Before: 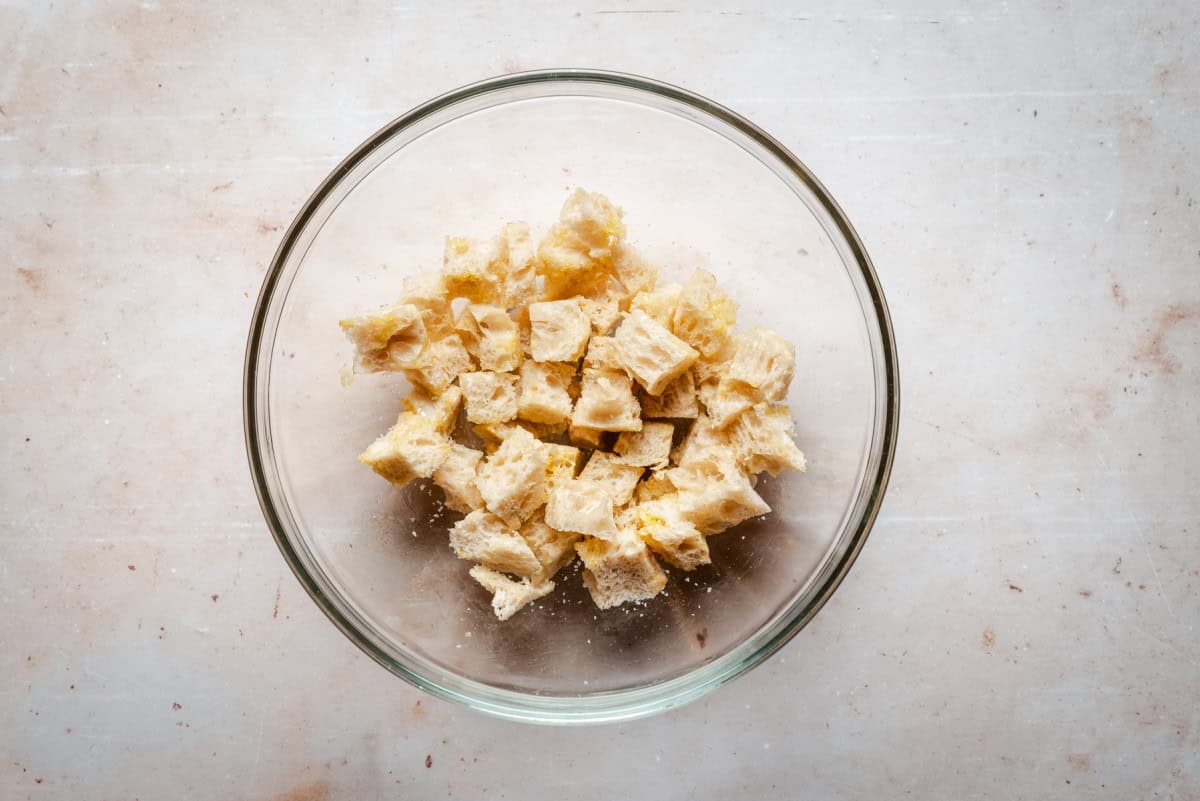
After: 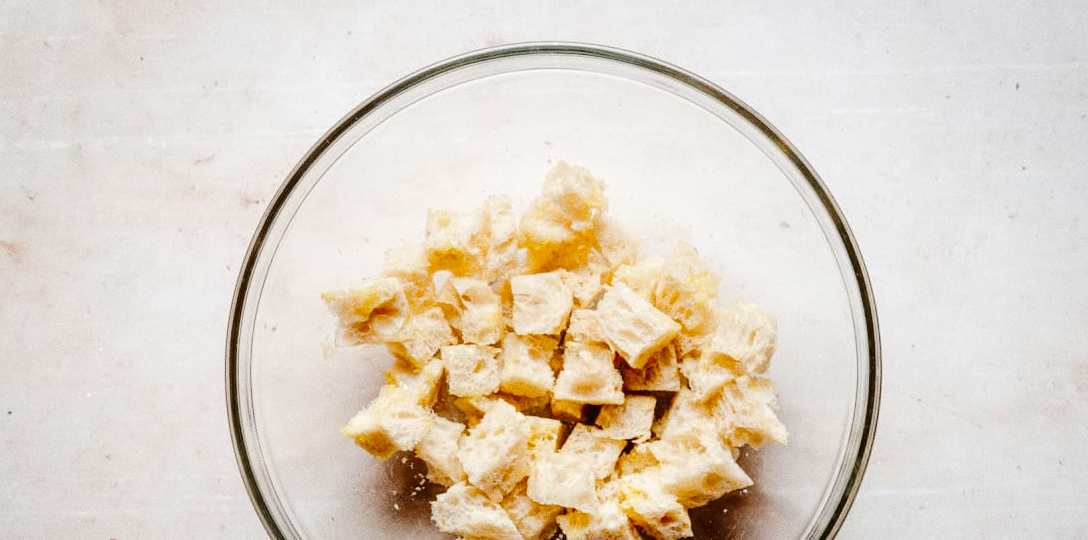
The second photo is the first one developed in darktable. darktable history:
grain: on, module defaults
crop: left 1.509%, top 3.452%, right 7.696%, bottom 28.452%
tone curve: curves: ch0 [(0, 0) (0.003, 0.009) (0.011, 0.009) (0.025, 0.01) (0.044, 0.02) (0.069, 0.032) (0.1, 0.048) (0.136, 0.092) (0.177, 0.153) (0.224, 0.217) (0.277, 0.306) (0.335, 0.402) (0.399, 0.488) (0.468, 0.574) (0.543, 0.648) (0.623, 0.716) (0.709, 0.783) (0.801, 0.851) (0.898, 0.92) (1, 1)], preserve colors none
